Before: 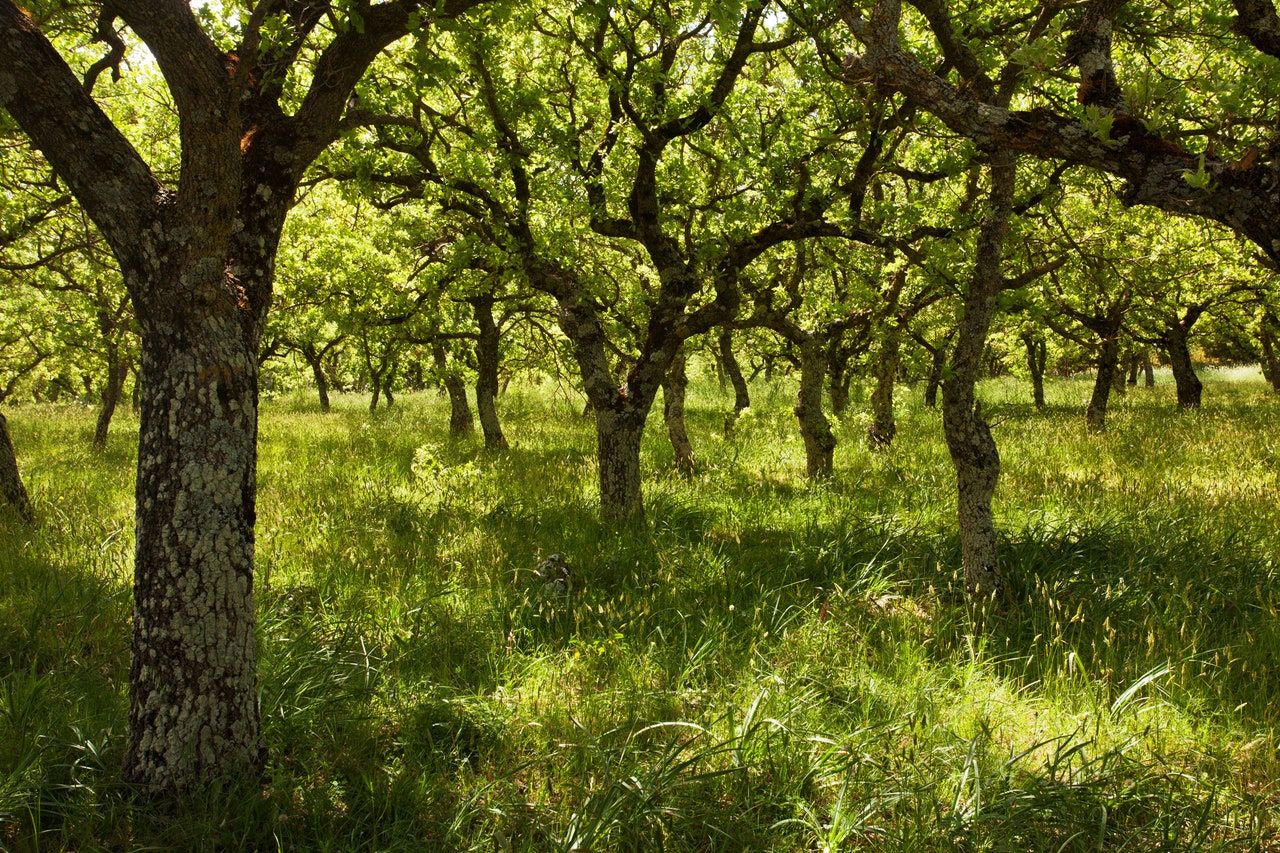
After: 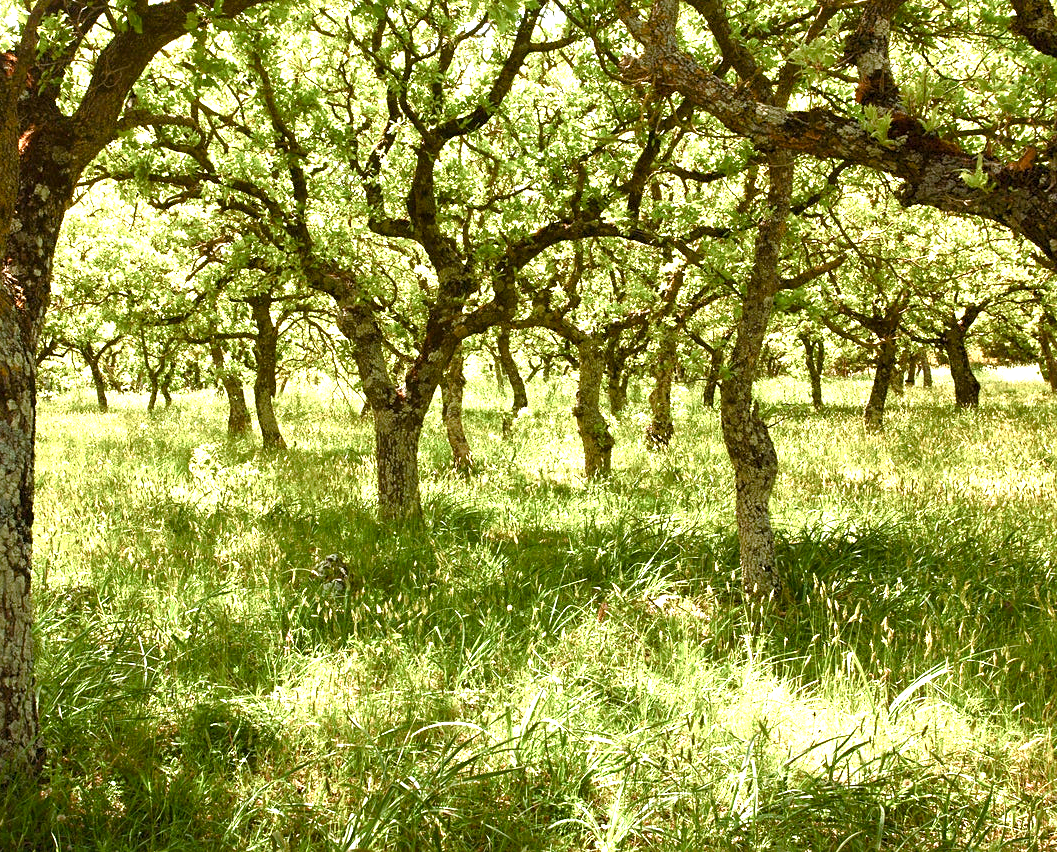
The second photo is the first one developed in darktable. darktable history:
crop: left 17.349%, bottom 0.031%
sharpen: amount 0.202
color balance rgb: shadows lift › chroma 1.046%, shadows lift › hue 31.7°, perceptual saturation grading › global saturation 20%, perceptual saturation grading › highlights -49.446%, perceptual saturation grading › shadows 25.005%, global vibrance 15.161%
exposure: black level correction 0, exposure 1.594 EV, compensate highlight preservation false
